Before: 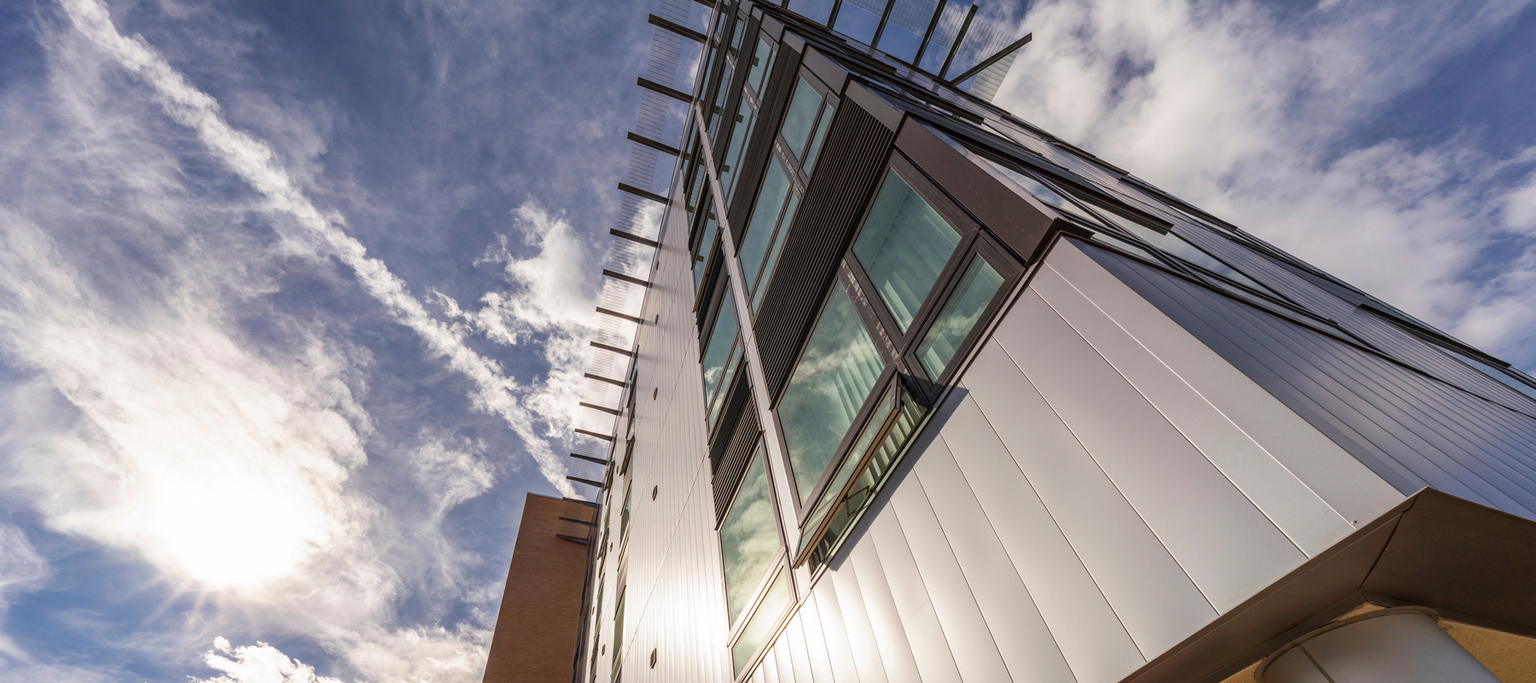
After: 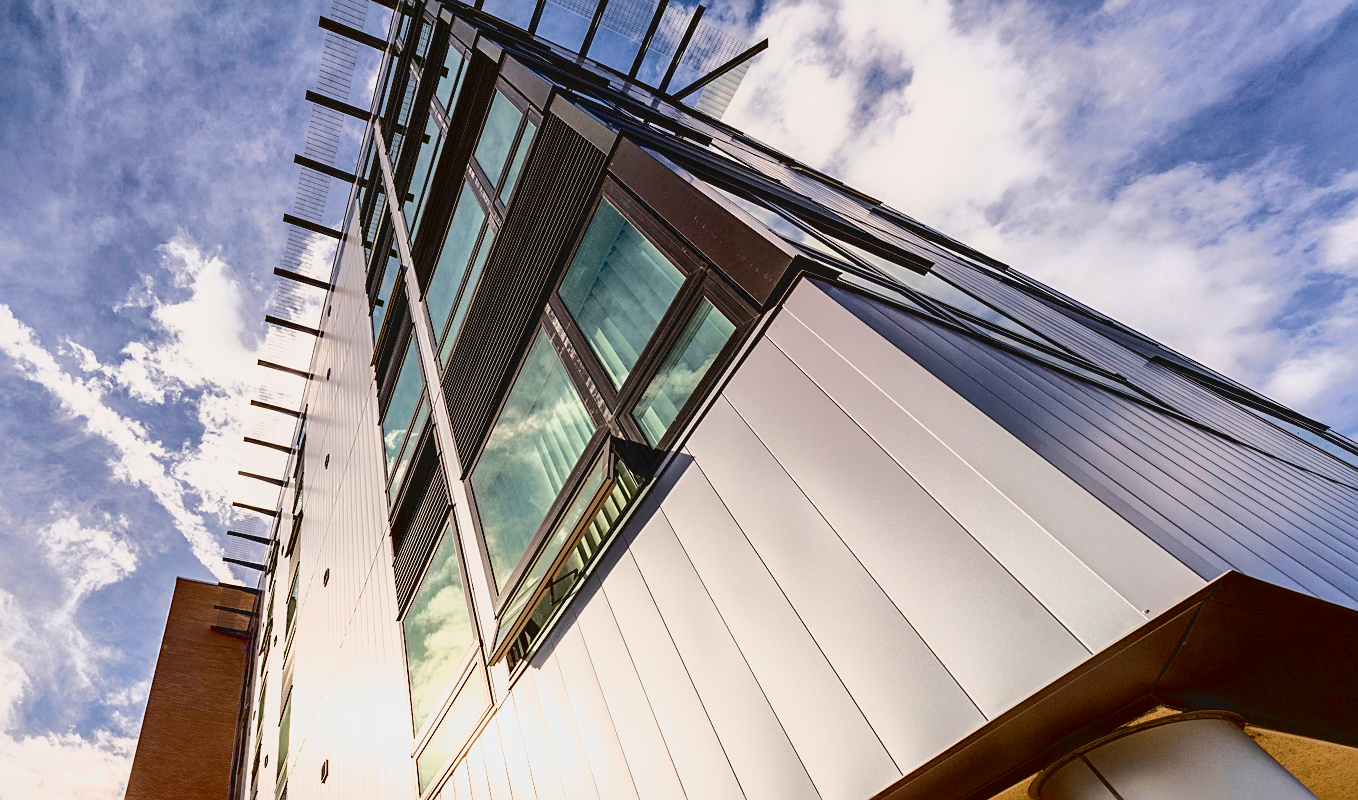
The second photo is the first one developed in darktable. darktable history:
exposure: black level correction 0.001, exposure 0.498 EV, compensate highlight preservation false
sharpen: on, module defaults
crop and rotate: left 24.528%
tone curve: curves: ch0 [(0, 0) (0.003, 0.043) (0.011, 0.043) (0.025, 0.035) (0.044, 0.042) (0.069, 0.035) (0.1, 0.03) (0.136, 0.017) (0.177, 0.03) (0.224, 0.06) (0.277, 0.118) (0.335, 0.189) (0.399, 0.297) (0.468, 0.483) (0.543, 0.631) (0.623, 0.746) (0.709, 0.823) (0.801, 0.944) (0.898, 0.966) (1, 1)], color space Lab, independent channels, preserve colors none
color balance rgb: linear chroma grading › global chroma 15.517%, perceptual saturation grading › global saturation 19.407%
filmic rgb: black relative exposure -7.65 EV, white relative exposure 4.56 EV, hardness 3.61, color science v4 (2020)
shadows and highlights: on, module defaults
